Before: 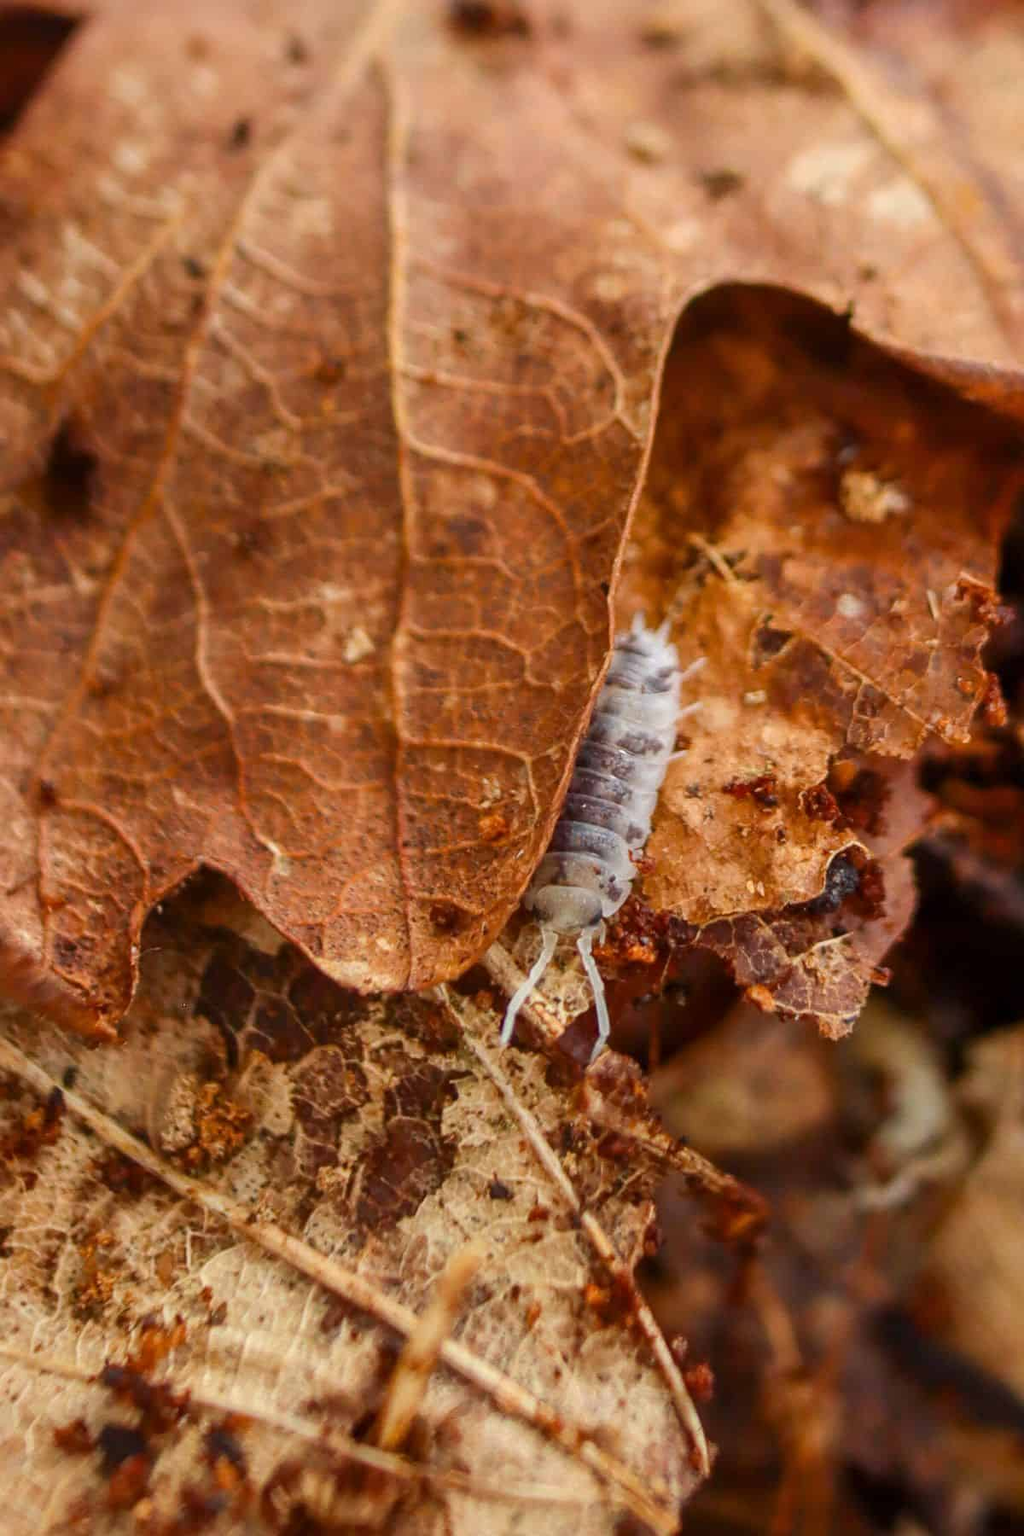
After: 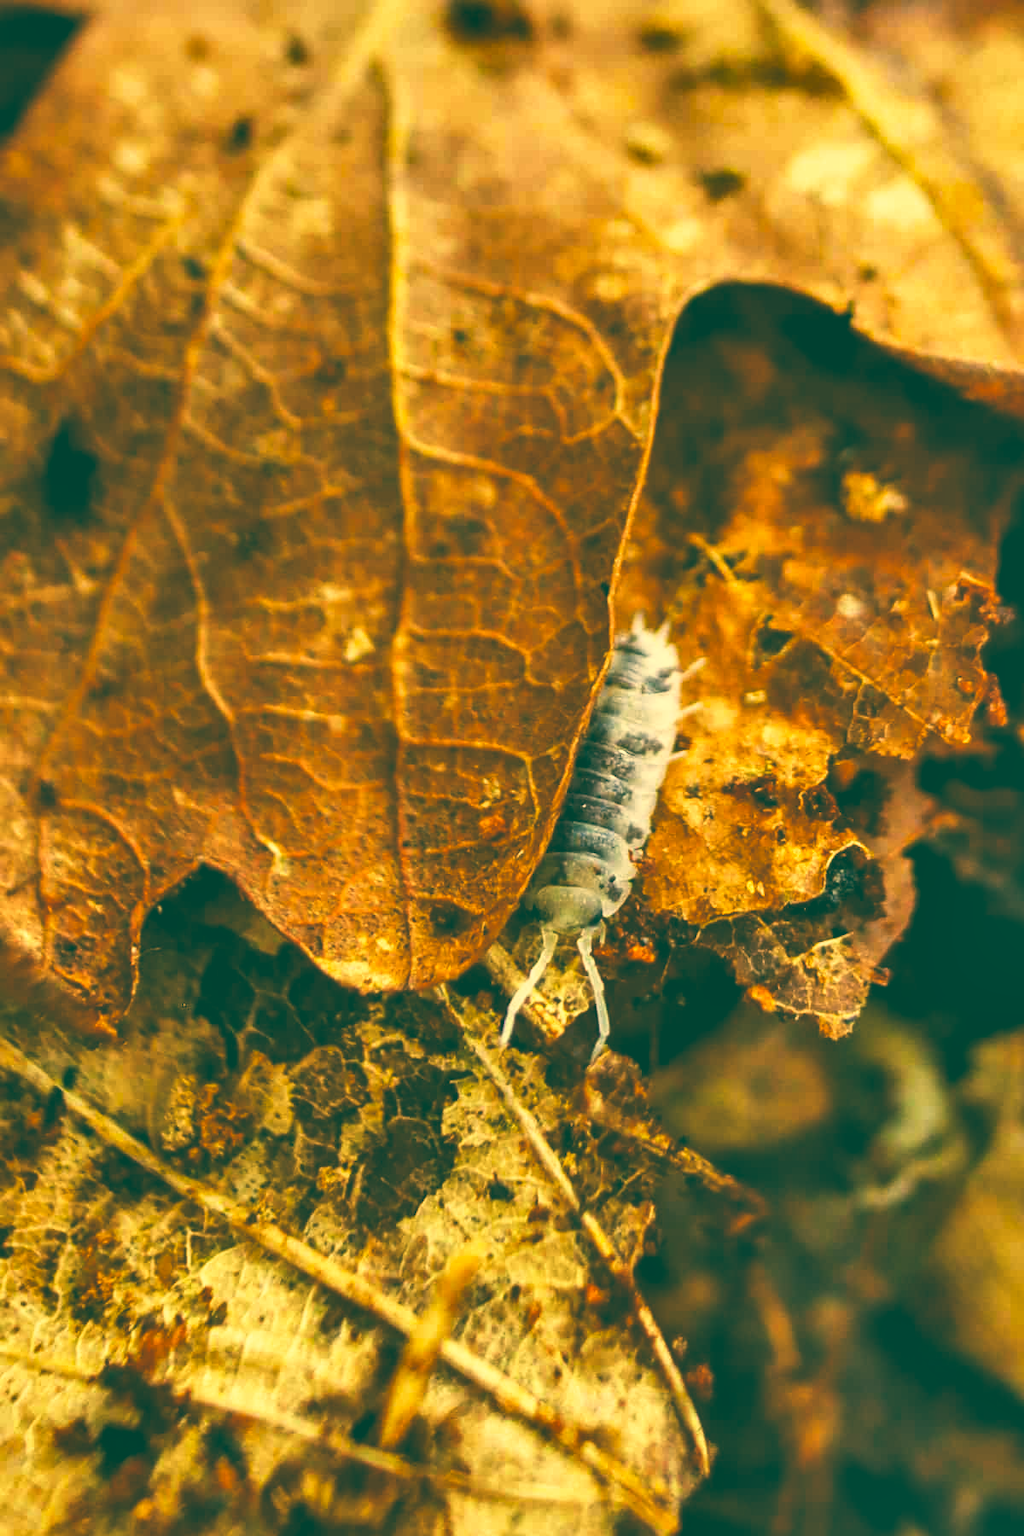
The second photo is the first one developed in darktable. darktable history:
color correction: highlights a* 2.24, highlights b* 34.42, shadows a* -36.41, shadows b* -6.25
shadows and highlights: soften with gaussian
base curve: curves: ch0 [(0, 0.036) (0.007, 0.037) (0.604, 0.887) (1, 1)], preserve colors none
exposure: compensate highlight preservation false
tone equalizer: on, module defaults
